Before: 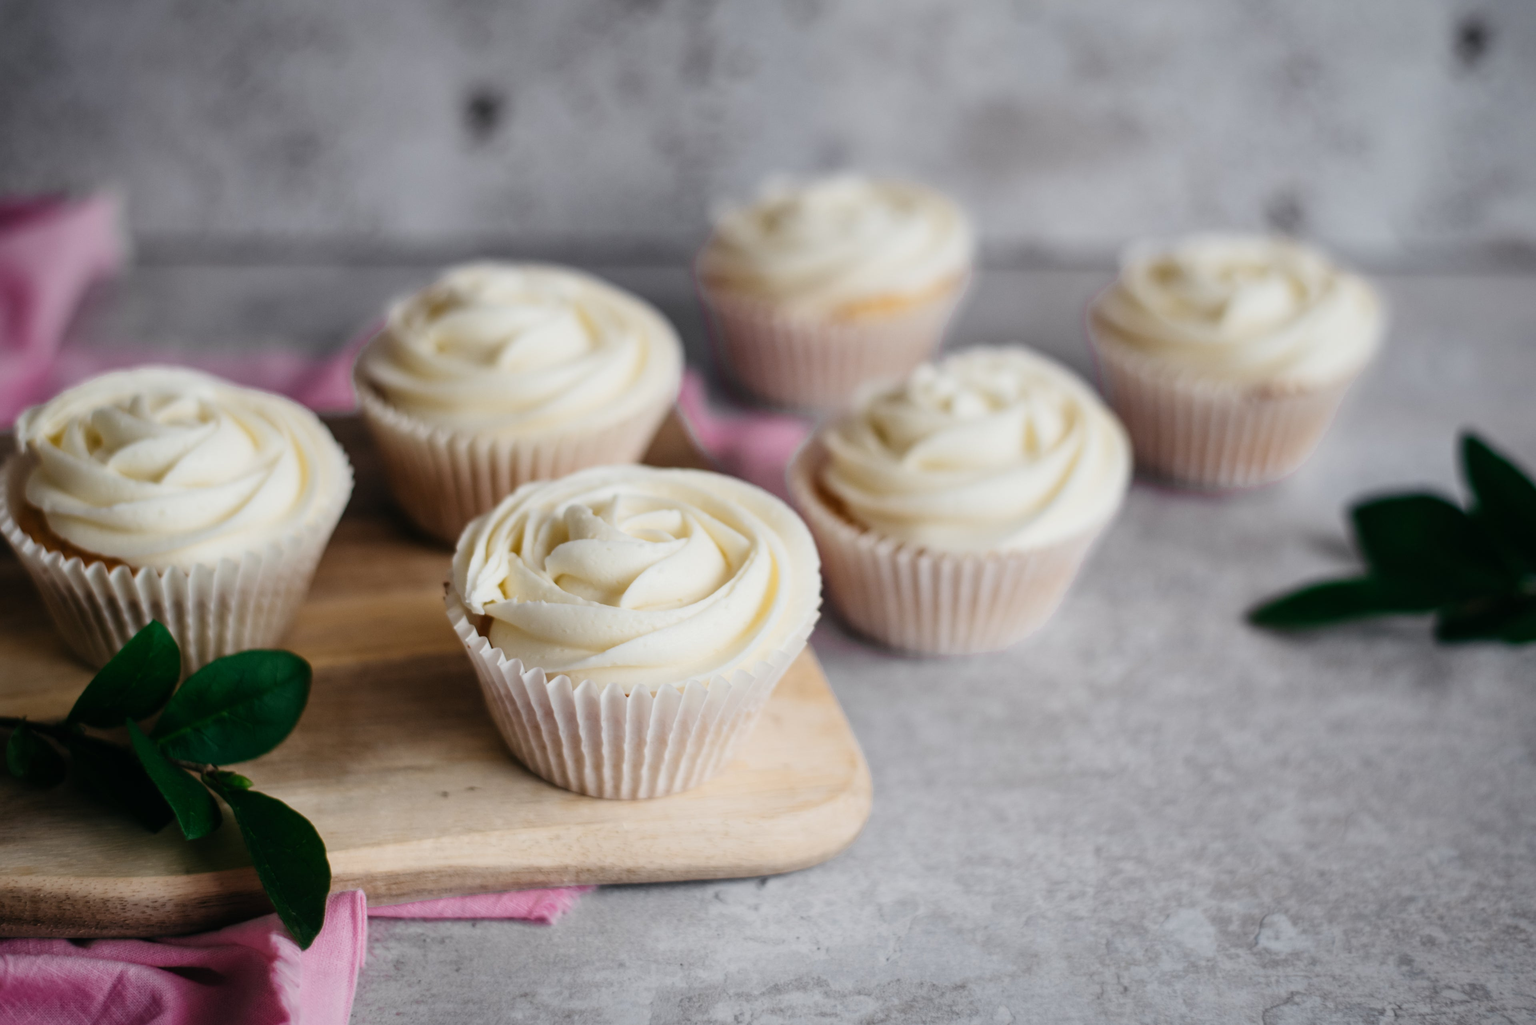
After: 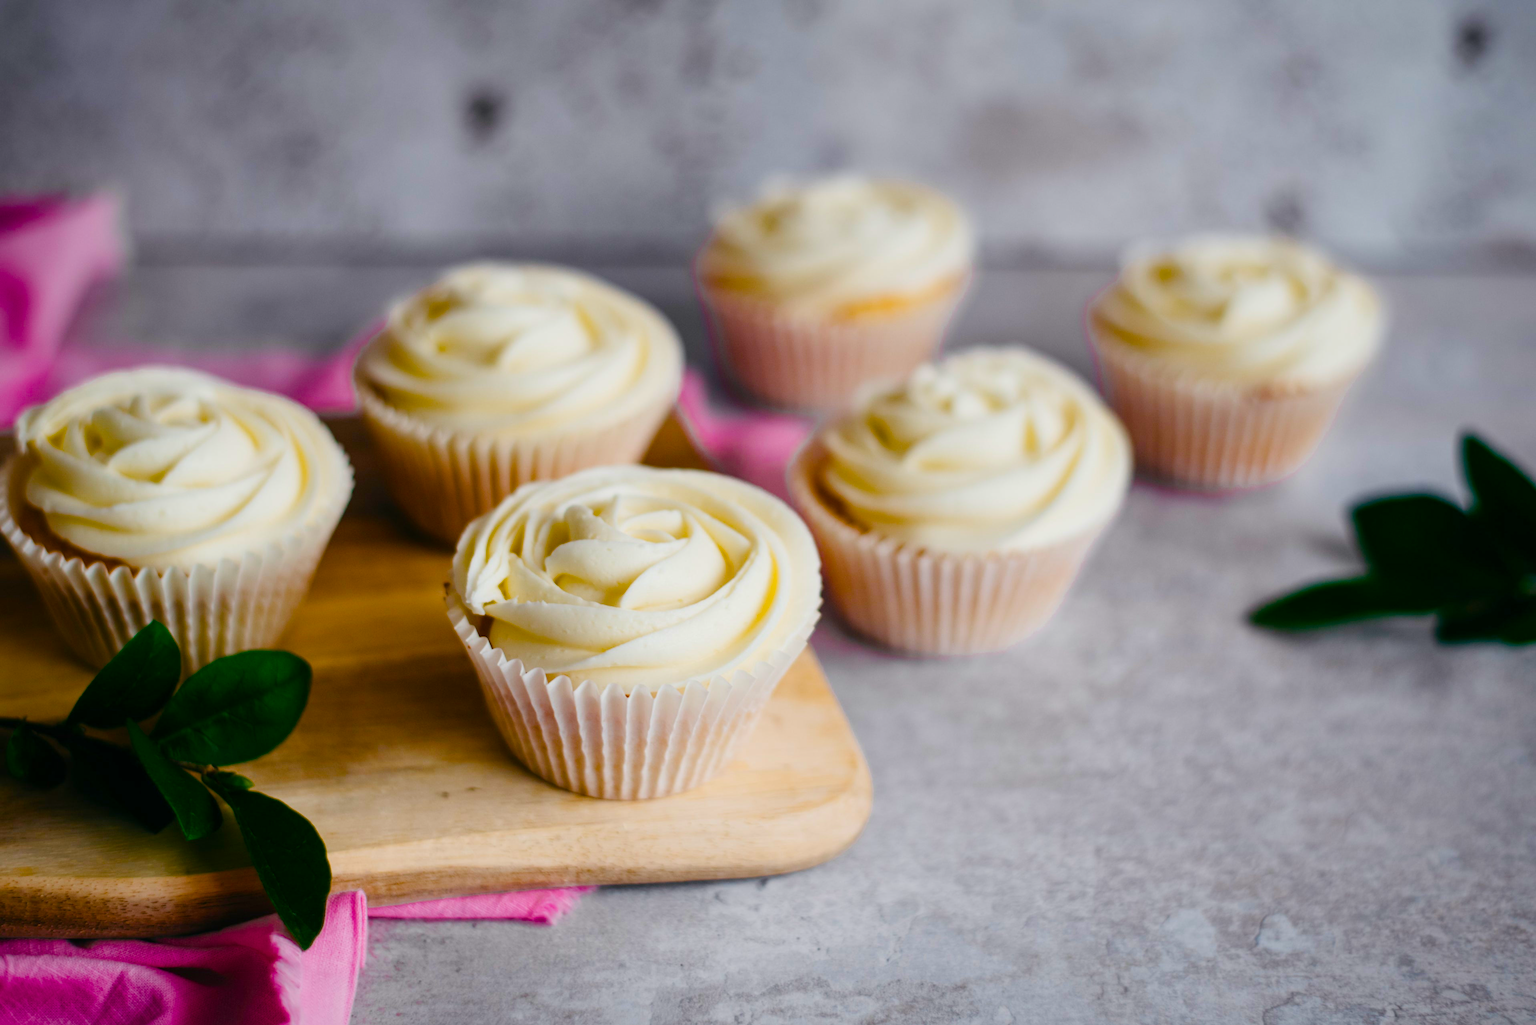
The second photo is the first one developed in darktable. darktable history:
color balance rgb: linear chroma grading › global chroma 0.377%, perceptual saturation grading › global saturation 39.507%, perceptual saturation grading › highlights -25.12%, perceptual saturation grading › mid-tones 35.353%, perceptual saturation grading › shadows 35.602%, global vibrance 50.195%
